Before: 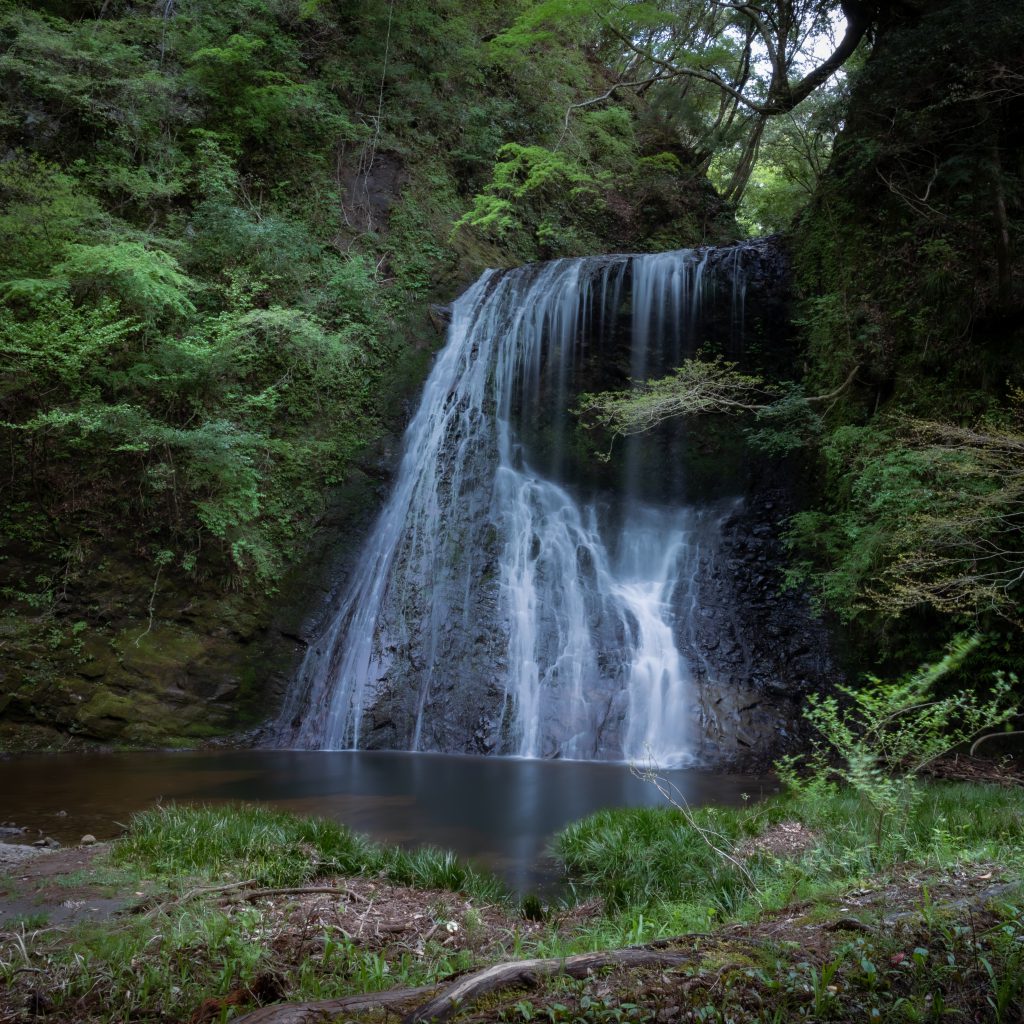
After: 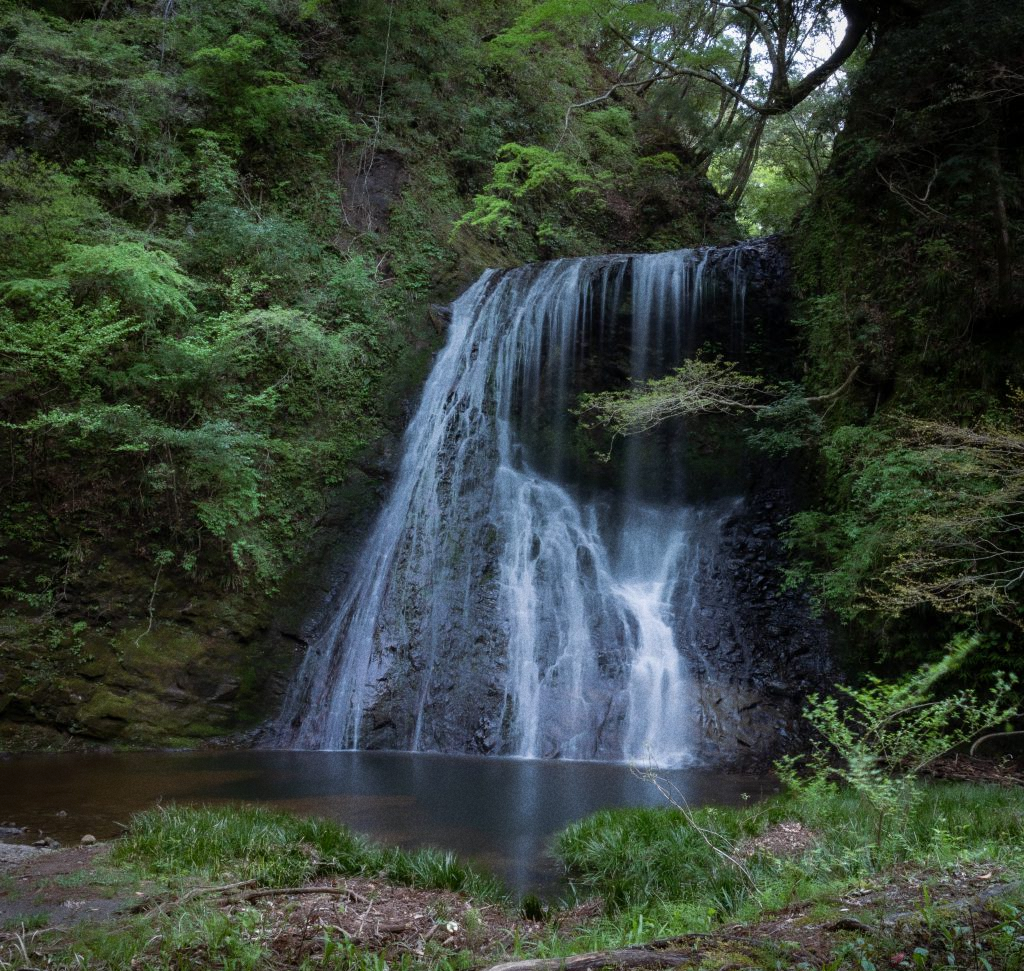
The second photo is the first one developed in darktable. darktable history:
crop and rotate: top 0%, bottom 5.097%
grain: coarseness 22.88 ISO
